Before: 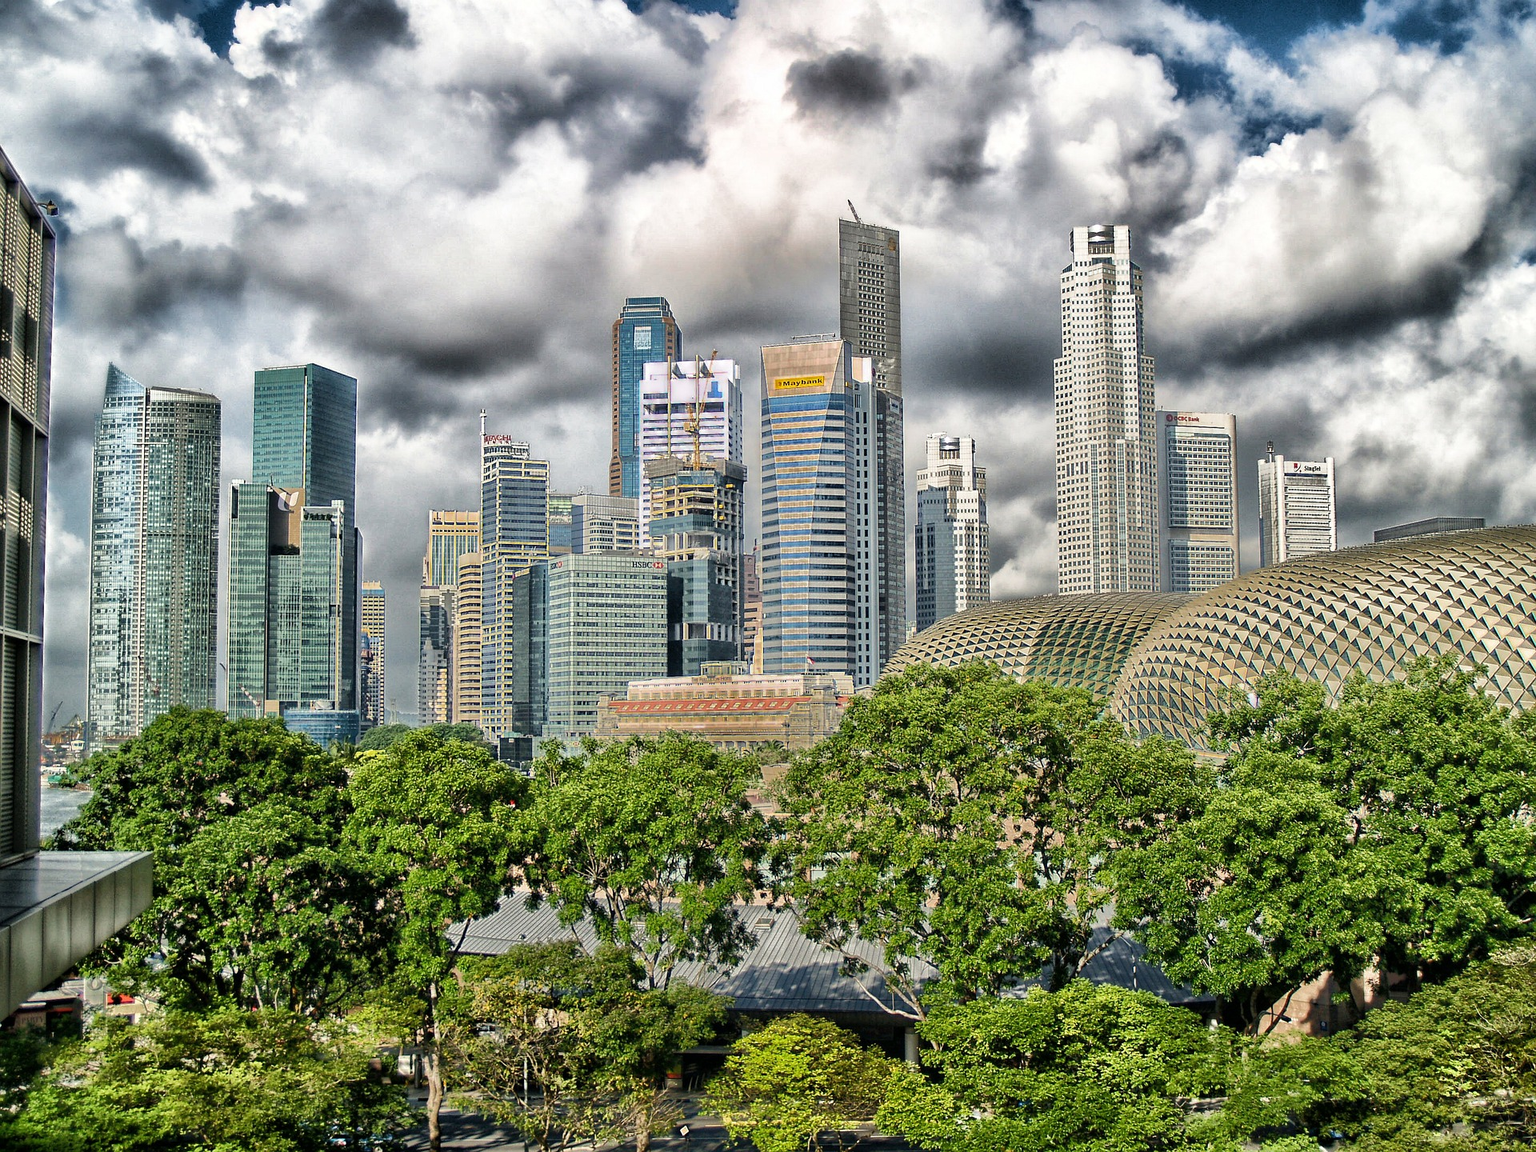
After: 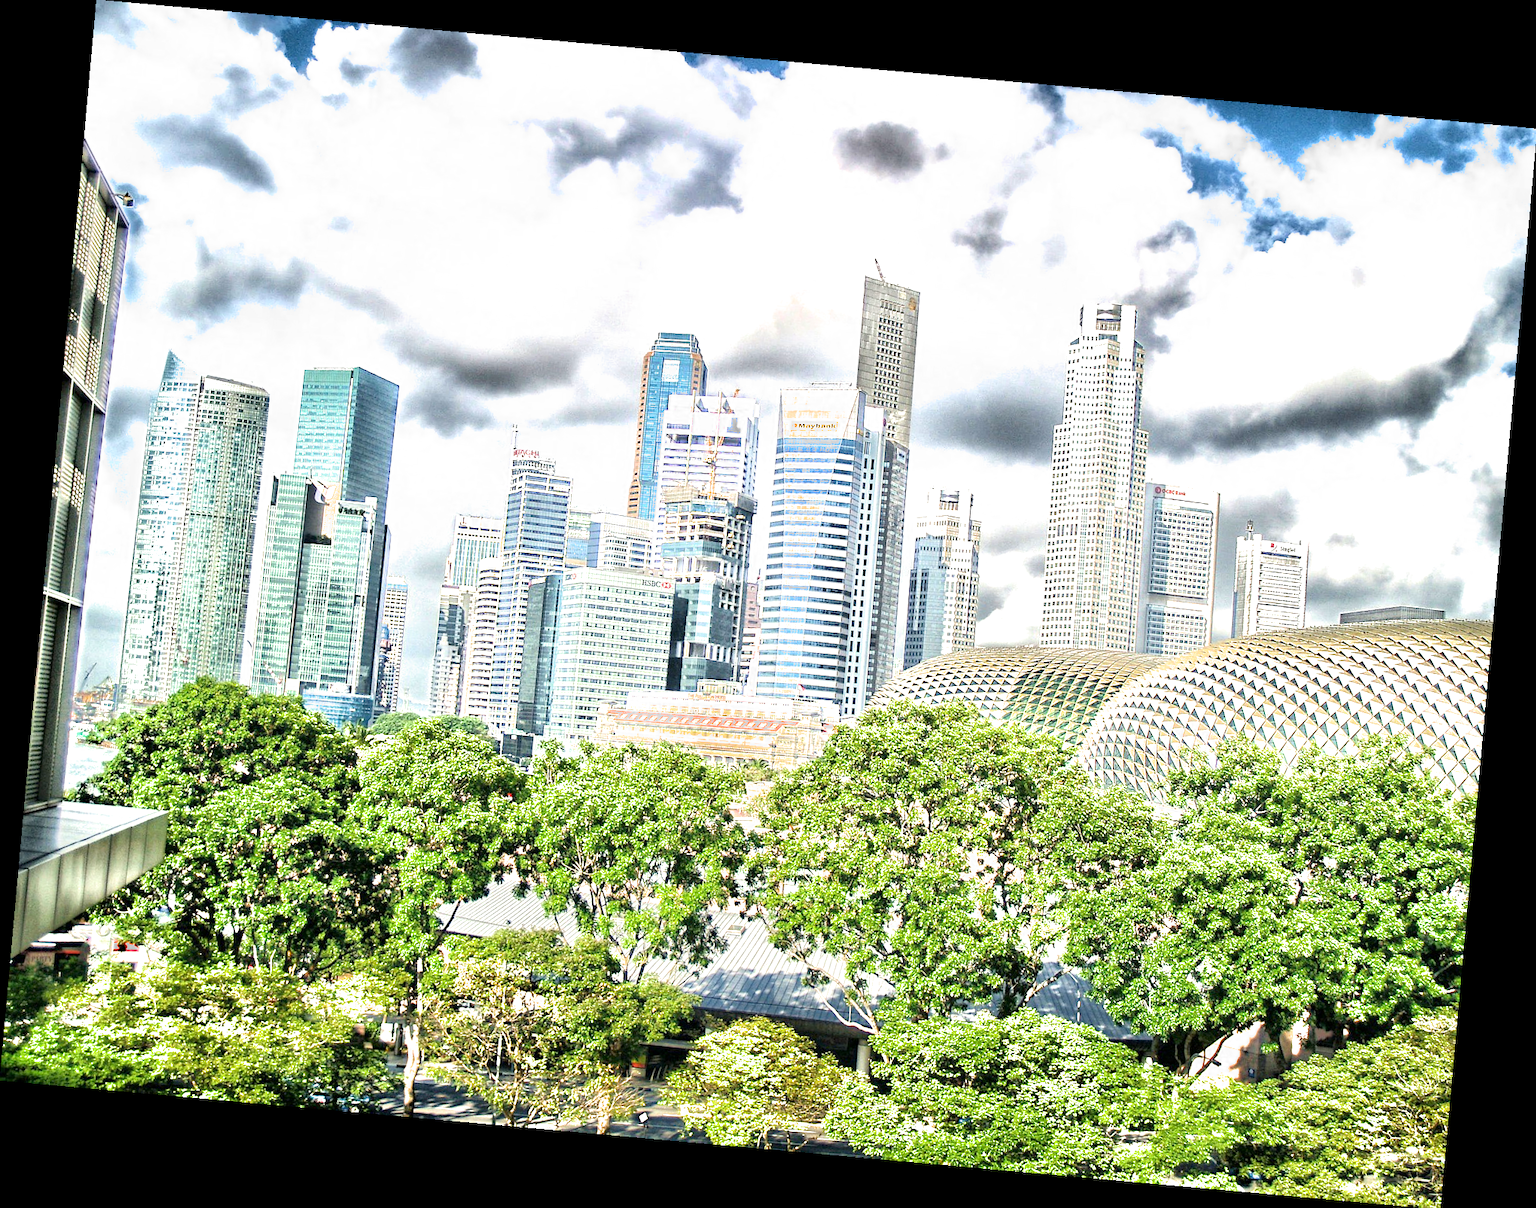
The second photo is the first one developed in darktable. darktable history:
filmic rgb: black relative exposure -15 EV, white relative exposure 3 EV, threshold 6 EV, target black luminance 0%, hardness 9.27, latitude 99%, contrast 0.912, shadows ↔ highlights balance 0.505%, add noise in highlights 0, color science v3 (2019), use custom middle-gray values true, iterations of high-quality reconstruction 0, contrast in highlights soft, enable highlight reconstruction true
rotate and perspective: rotation 5.12°, automatic cropping off
exposure: exposure 2 EV, compensate exposure bias true, compensate highlight preservation false
